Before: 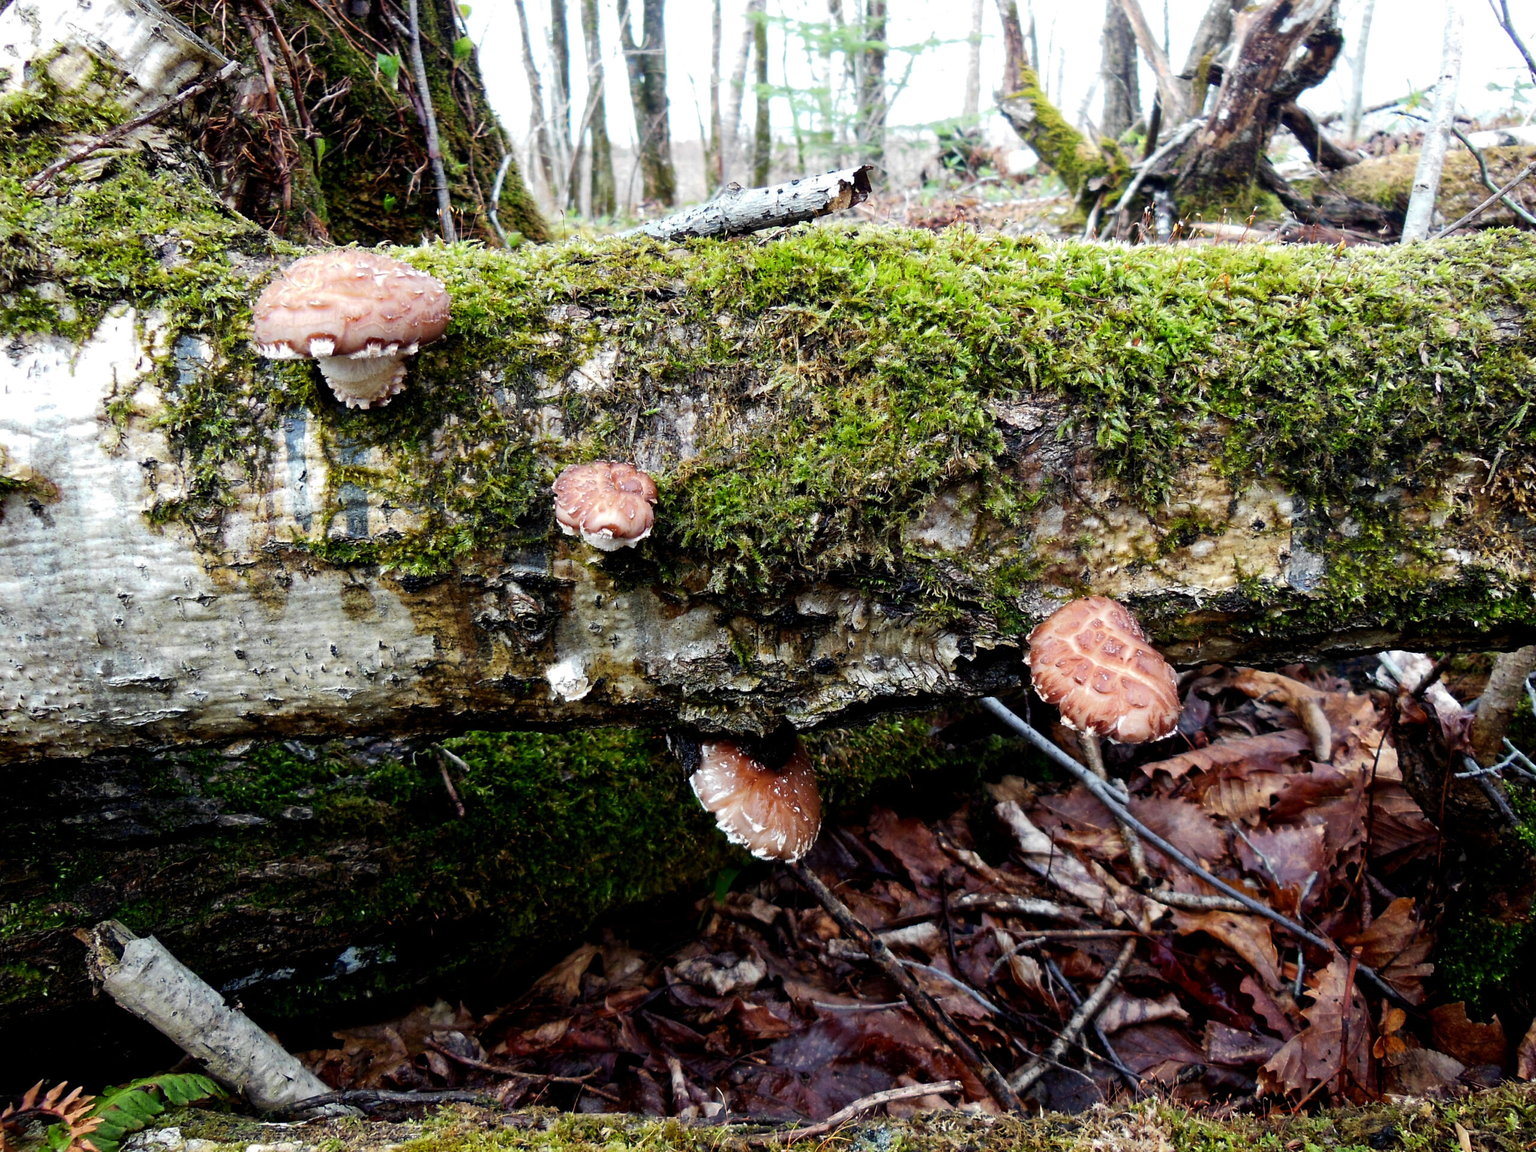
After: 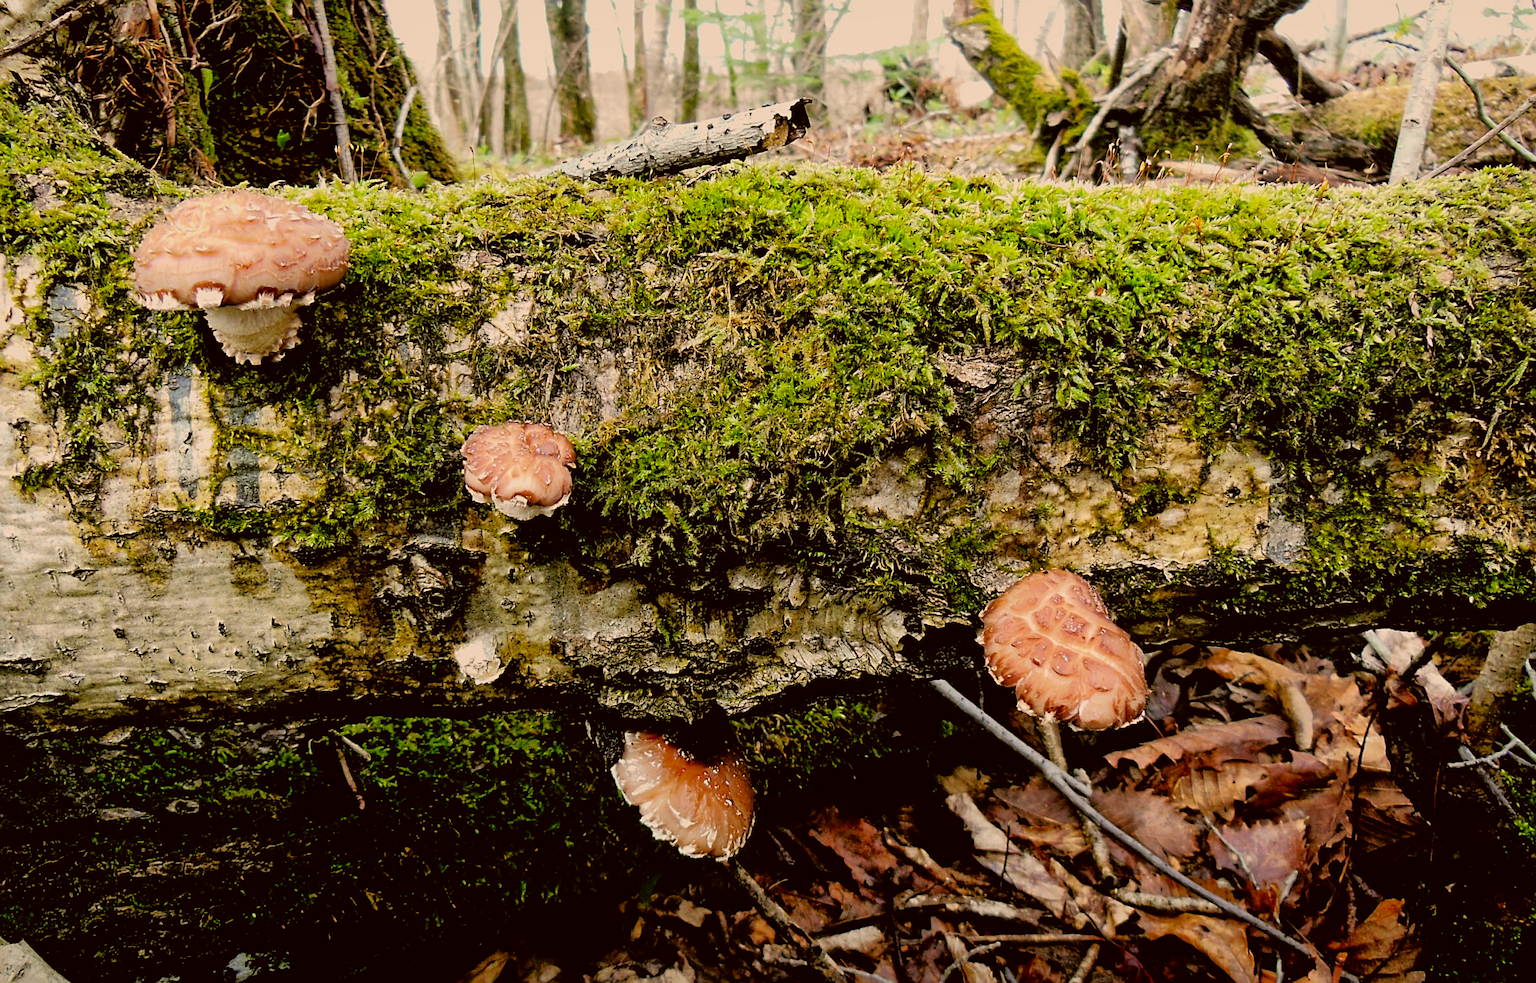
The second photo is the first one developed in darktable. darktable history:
shadows and highlights: on, module defaults
exposure: exposure -0.003 EV, compensate exposure bias true, compensate highlight preservation false
color correction: highlights a* 8.96, highlights b* 15.48, shadows a* -0.371, shadows b* 26.13
crop: left 8.528%, top 6.604%, bottom 15.32%
sharpen: on, module defaults
filmic rgb: black relative exposure -7.76 EV, white relative exposure 4.46 EV, threshold 2.94 EV, hardness 3.75, latitude 49.66%, contrast 1.1, color science v6 (2022), enable highlight reconstruction true
